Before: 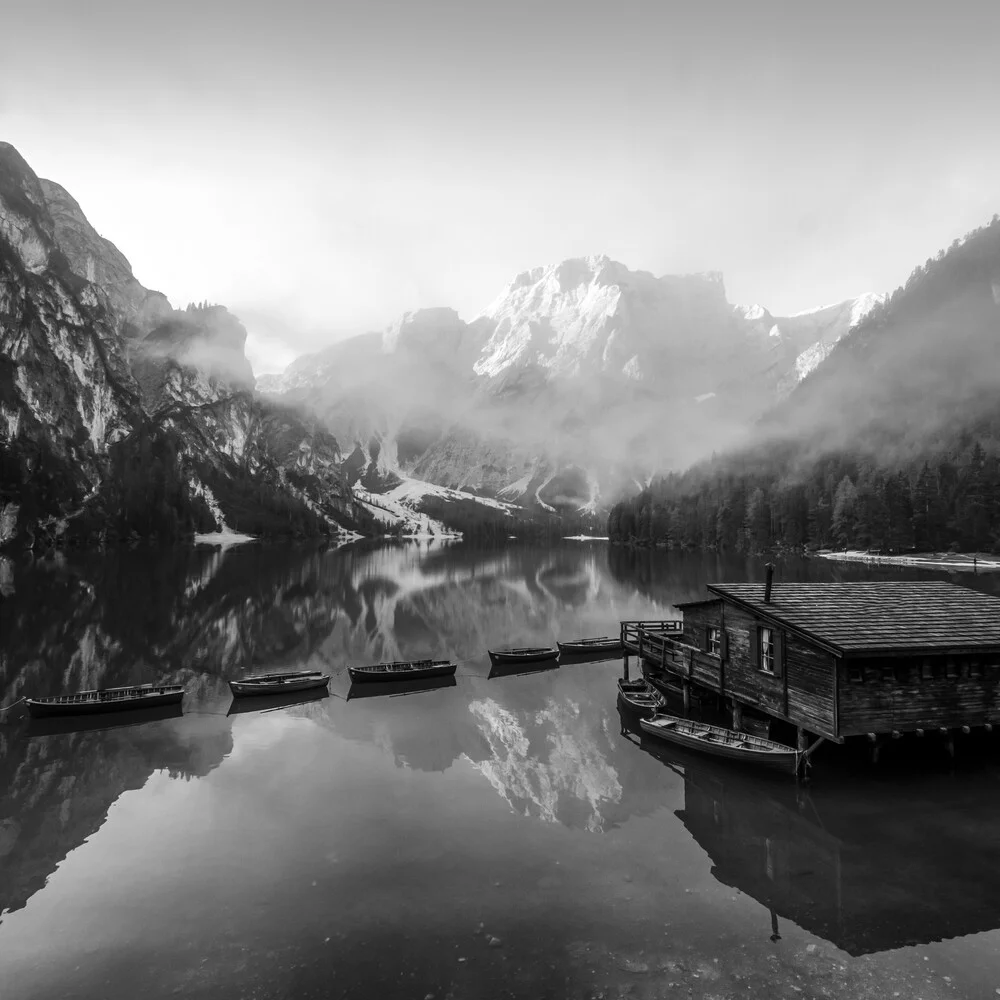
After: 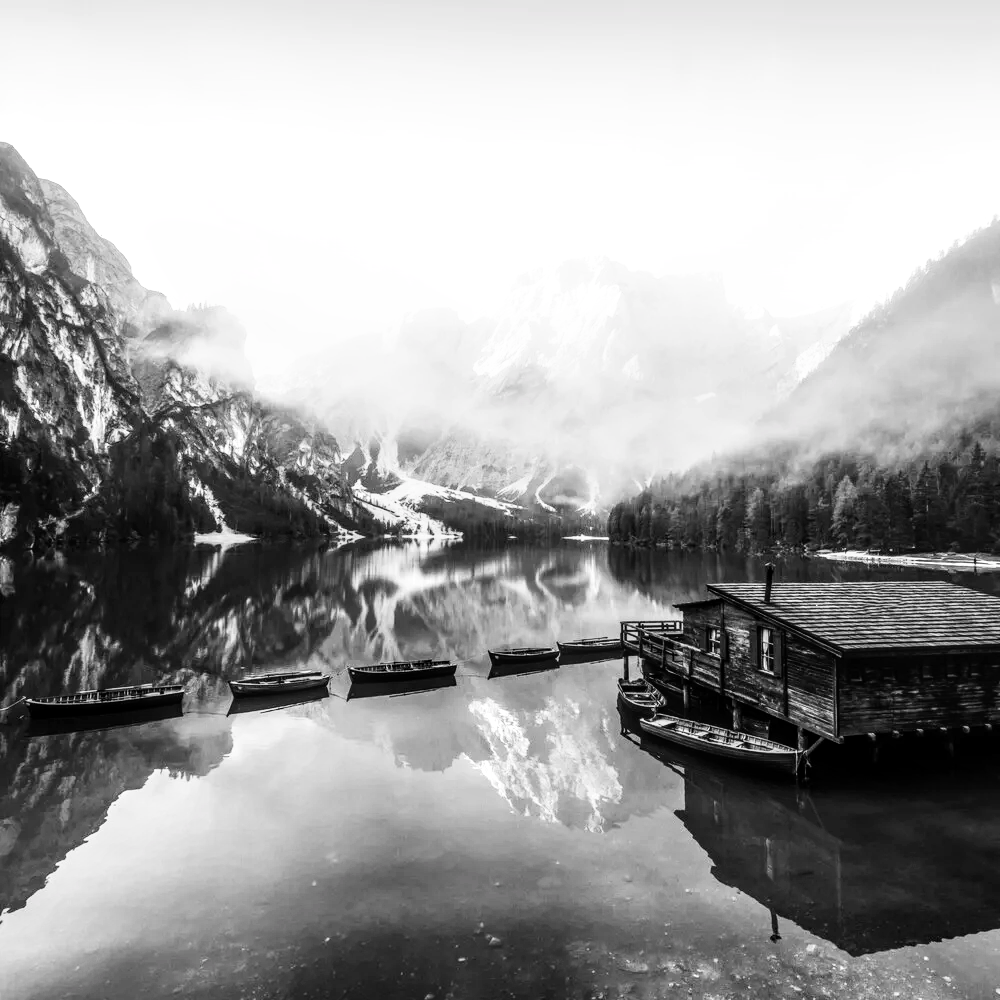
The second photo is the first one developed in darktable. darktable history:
base curve: curves: ch0 [(0, 0) (0.007, 0.004) (0.027, 0.03) (0.046, 0.07) (0.207, 0.54) (0.442, 0.872) (0.673, 0.972) (1, 1)]
local contrast: detail 130%
